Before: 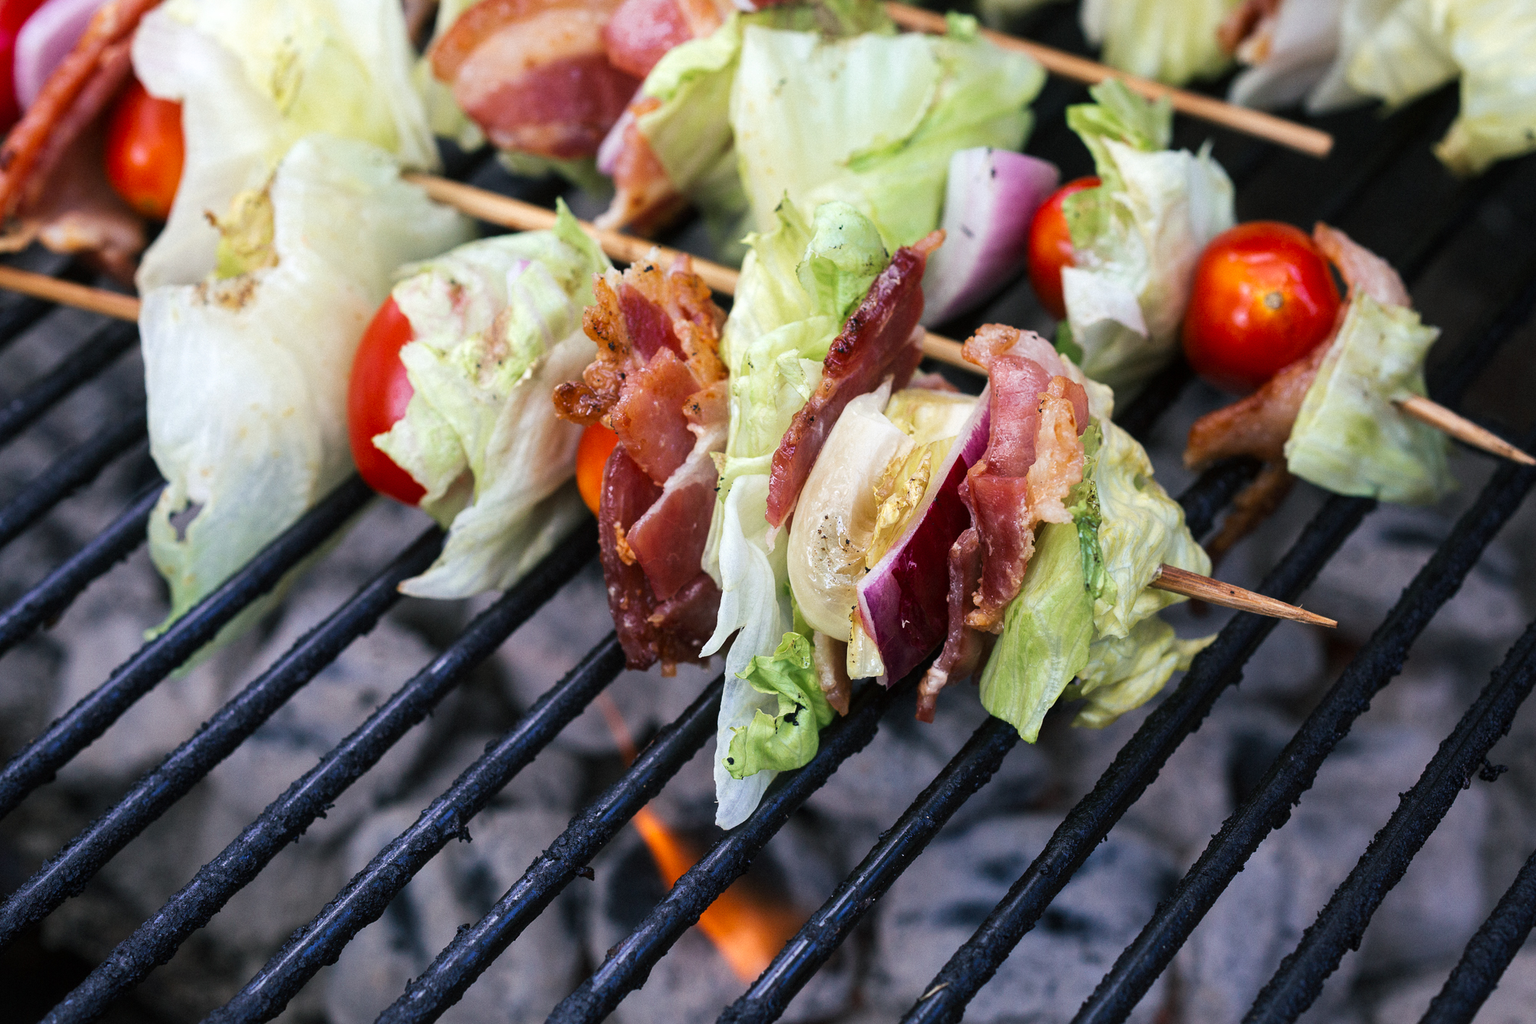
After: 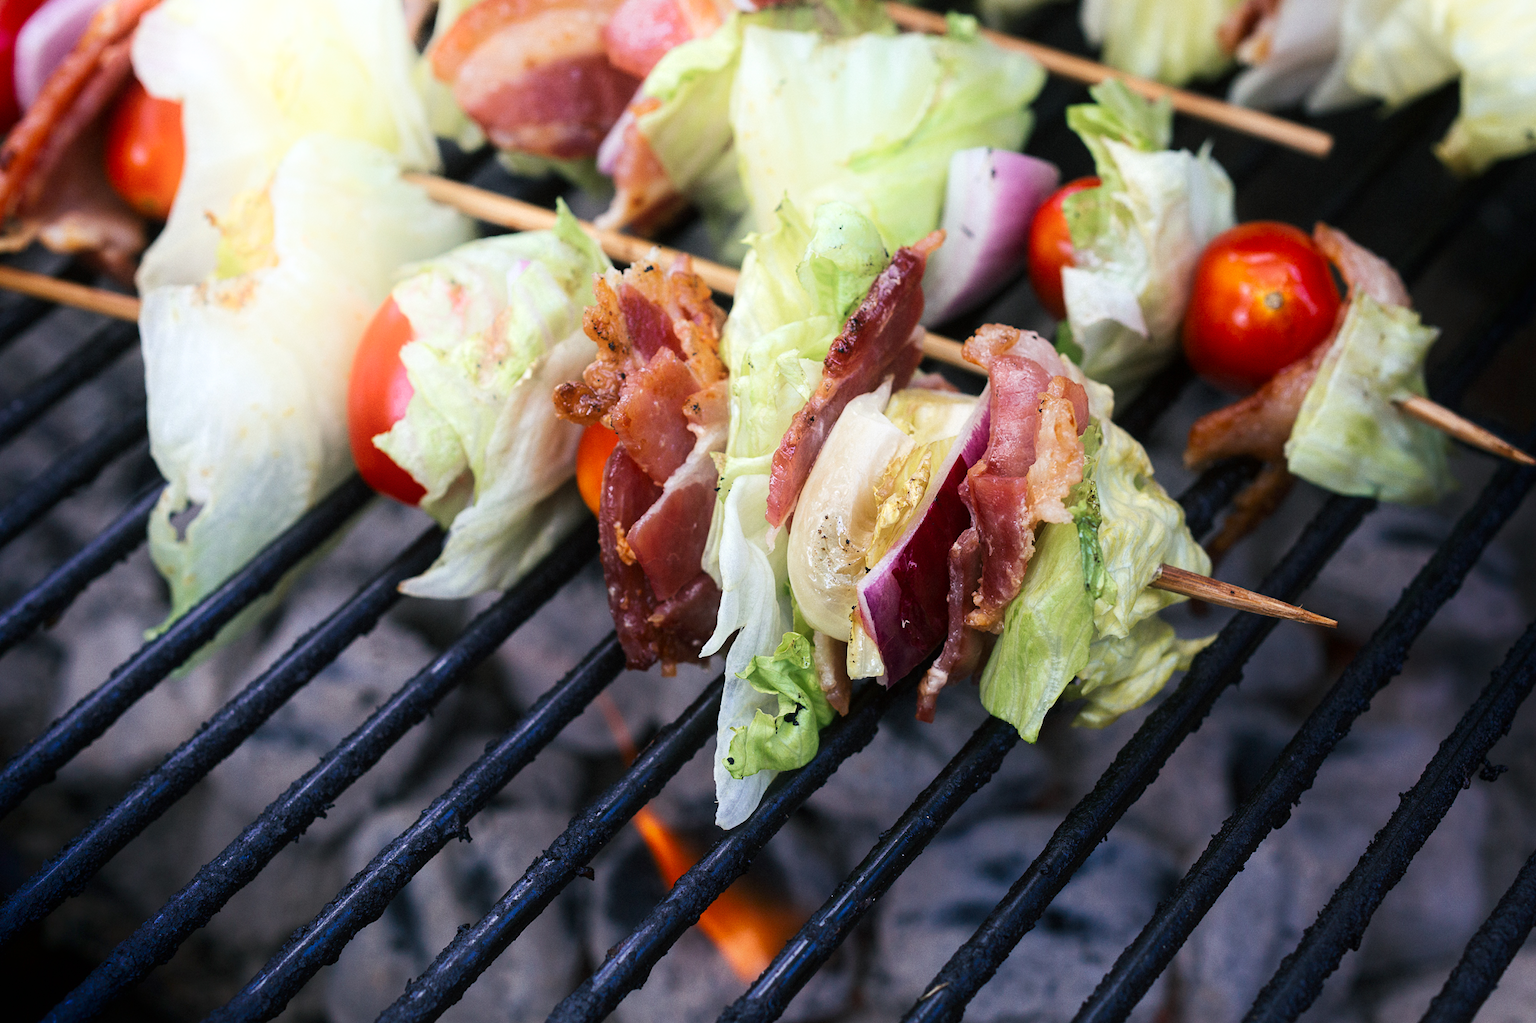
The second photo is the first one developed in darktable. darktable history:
shadows and highlights: shadows -55.08, highlights 87.74, soften with gaussian
